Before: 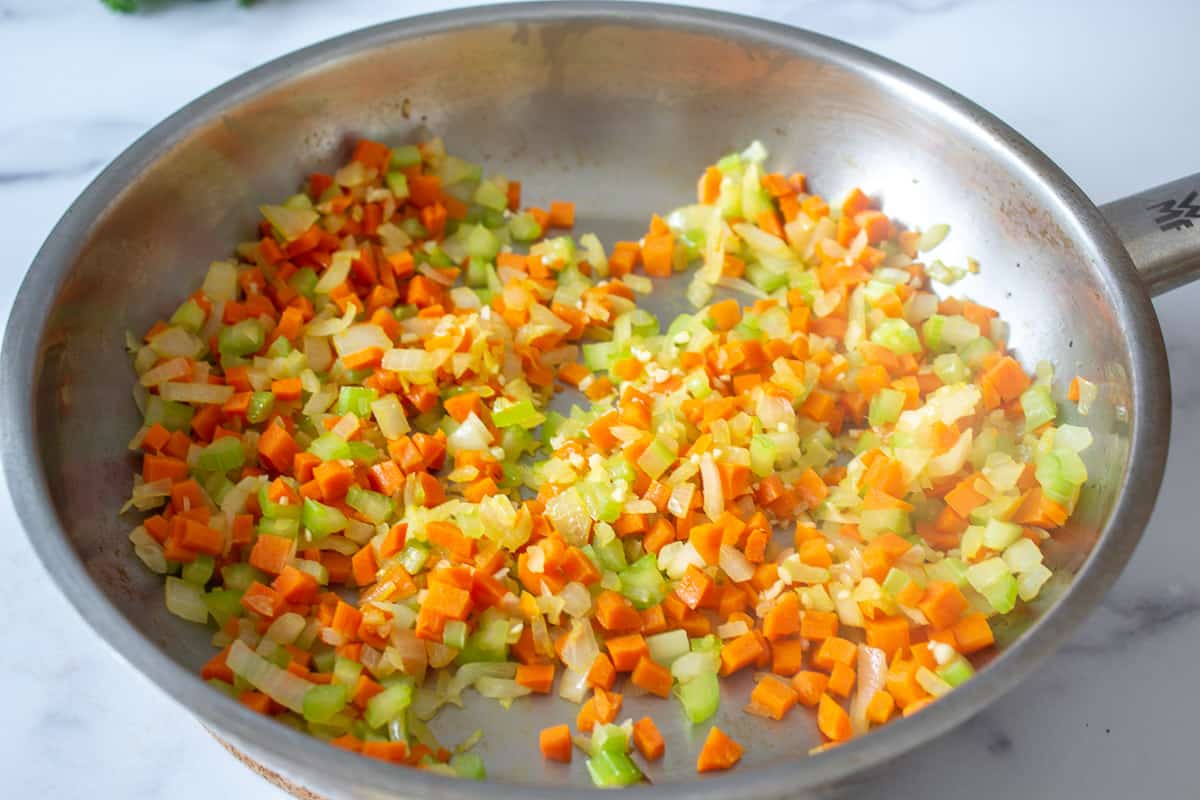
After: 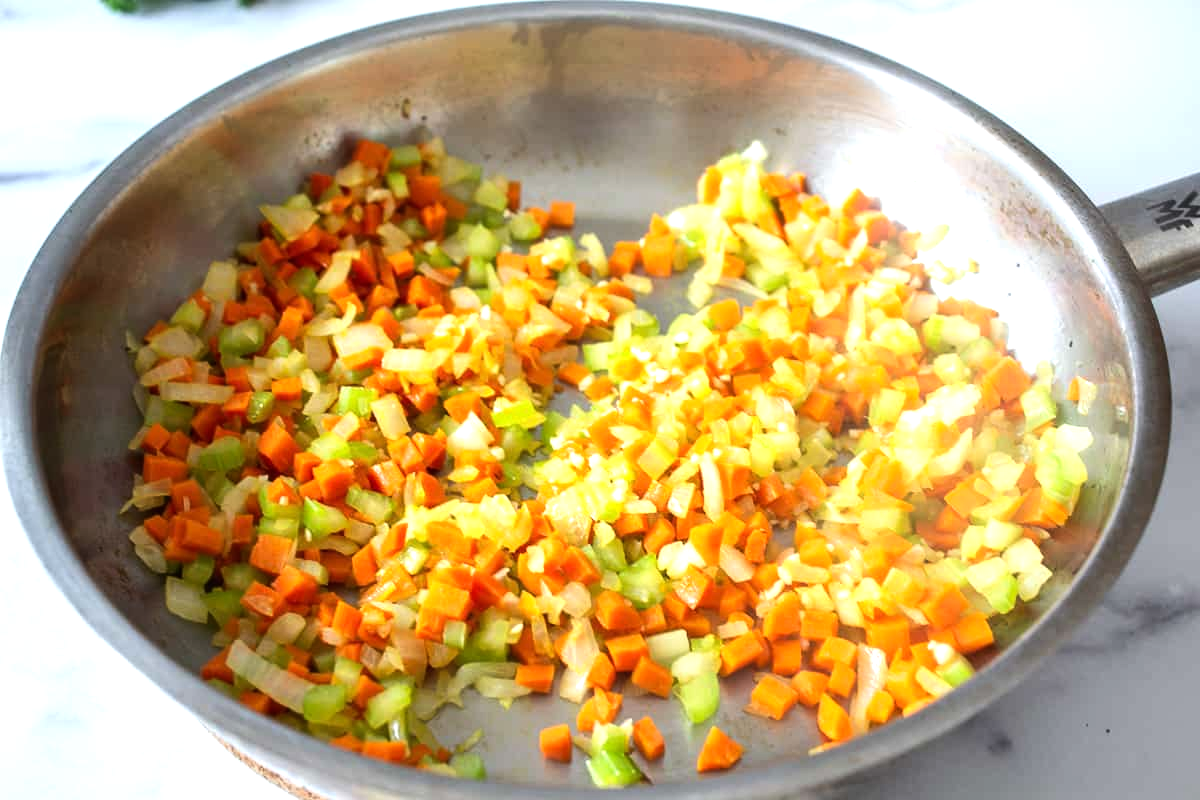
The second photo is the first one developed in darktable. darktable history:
tone equalizer: -8 EV -0.754 EV, -7 EV -0.726 EV, -6 EV -0.637 EV, -5 EV -0.392 EV, -3 EV 0.393 EV, -2 EV 0.6 EV, -1 EV 0.685 EV, +0 EV 0.731 EV, edges refinement/feathering 500, mask exposure compensation -1.57 EV, preserve details no
